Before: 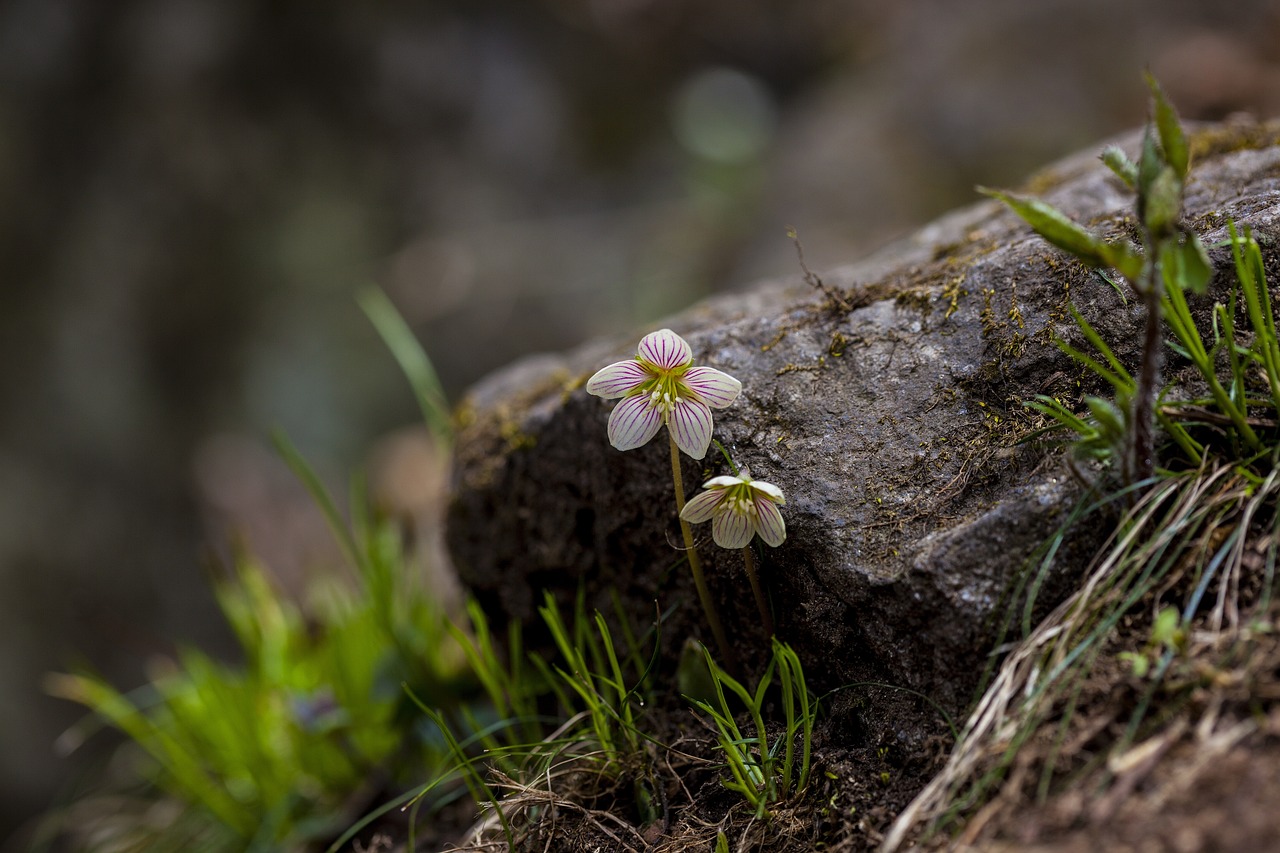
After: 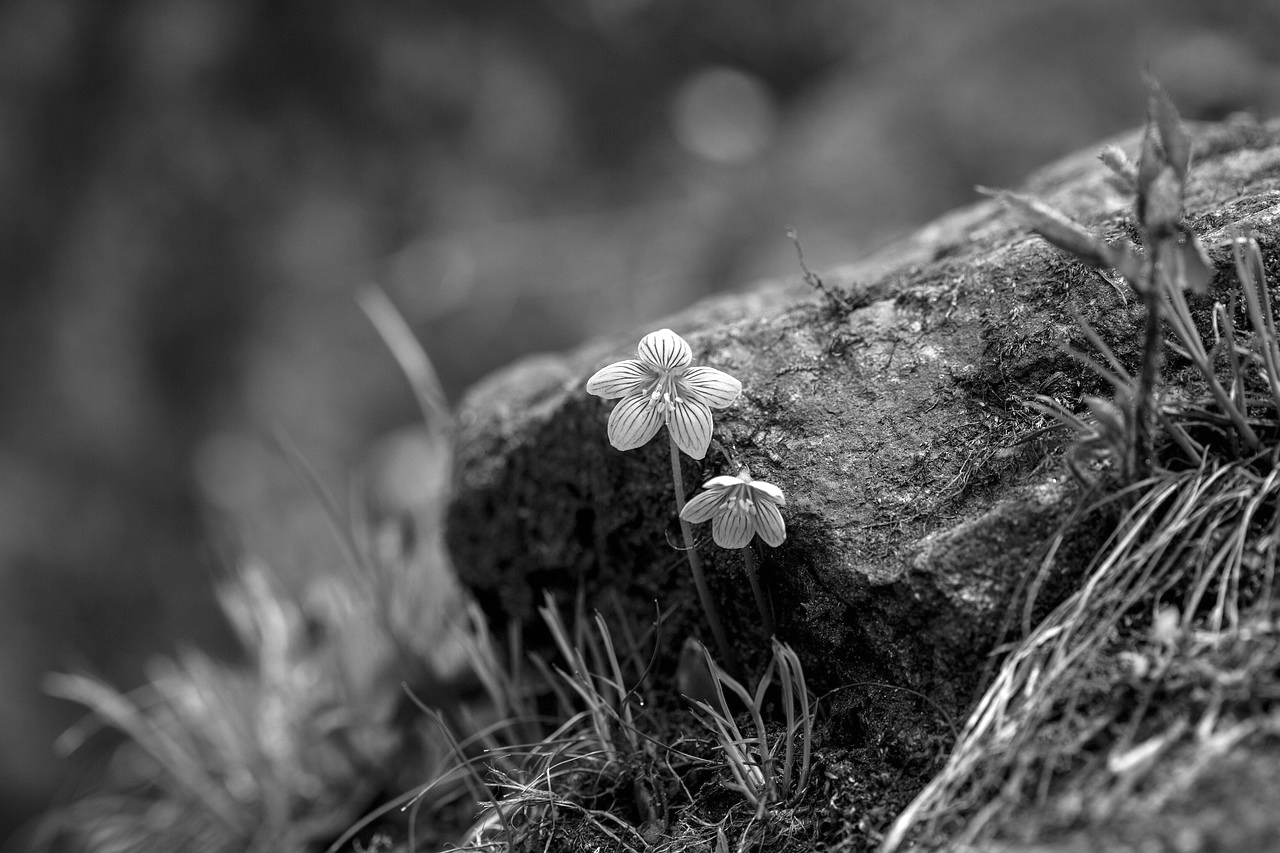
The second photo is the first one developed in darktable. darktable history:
exposure: black level correction 0, exposure 0.7 EV, compensate exposure bias true, compensate highlight preservation false
contrast brightness saturation: saturation -1
